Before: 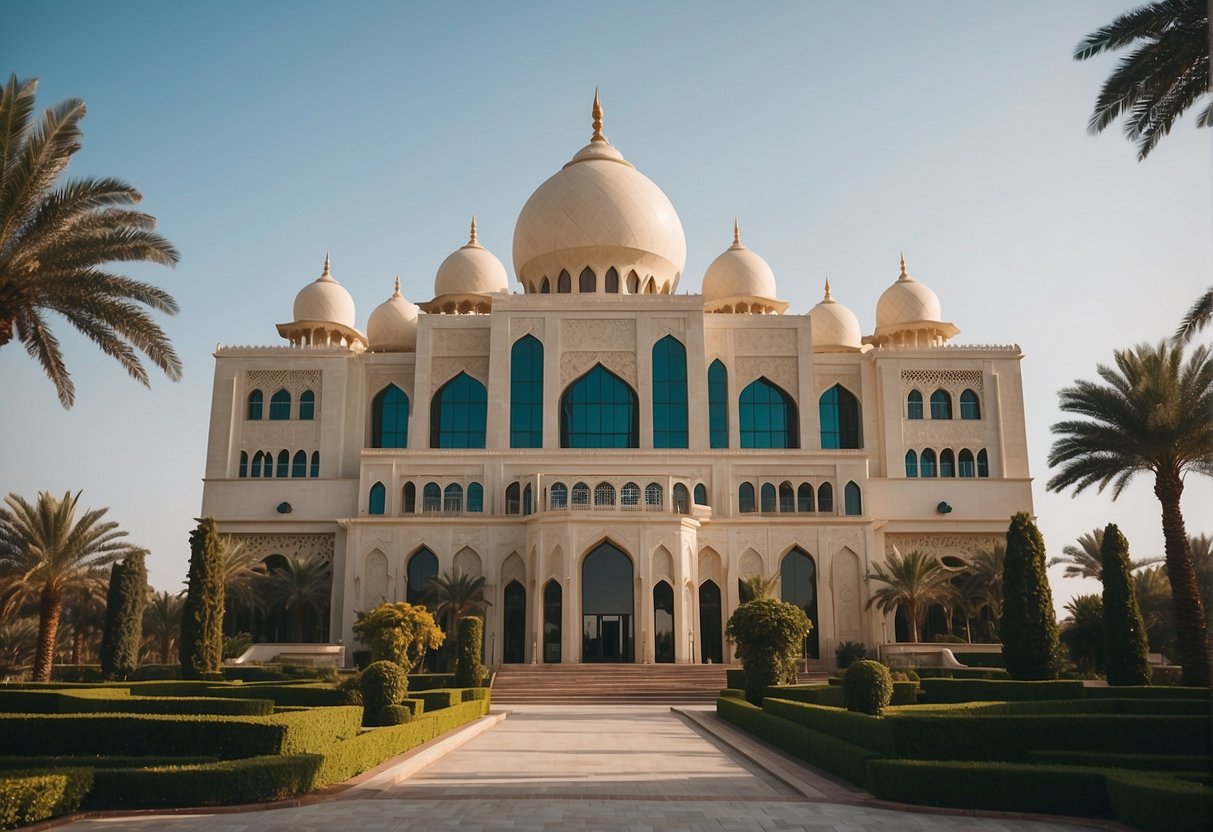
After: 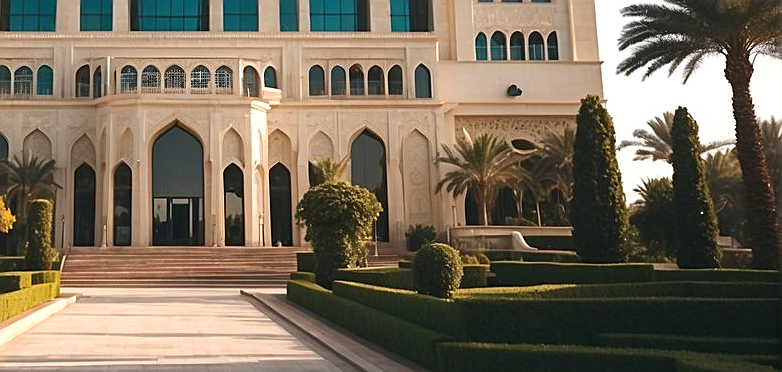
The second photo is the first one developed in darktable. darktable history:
sharpen: on, module defaults
crop and rotate: left 35.509%, top 50.238%, bottom 4.934%
exposure: exposure 0.6 EV, compensate highlight preservation false
